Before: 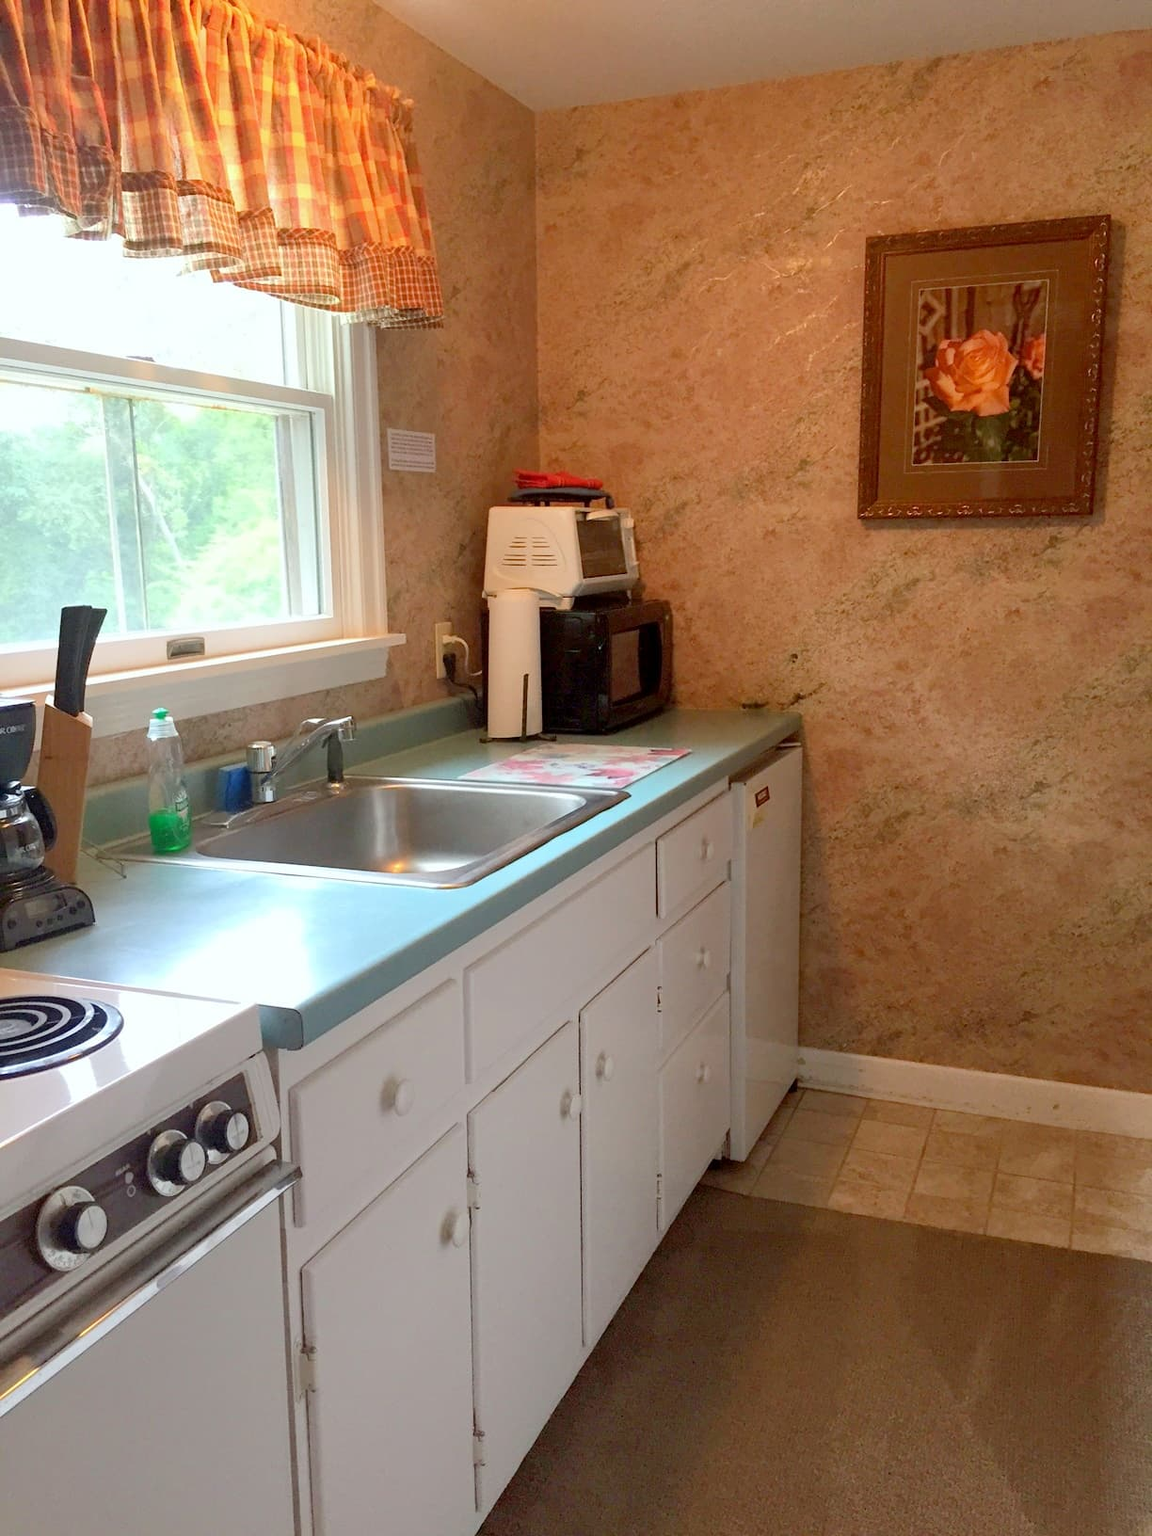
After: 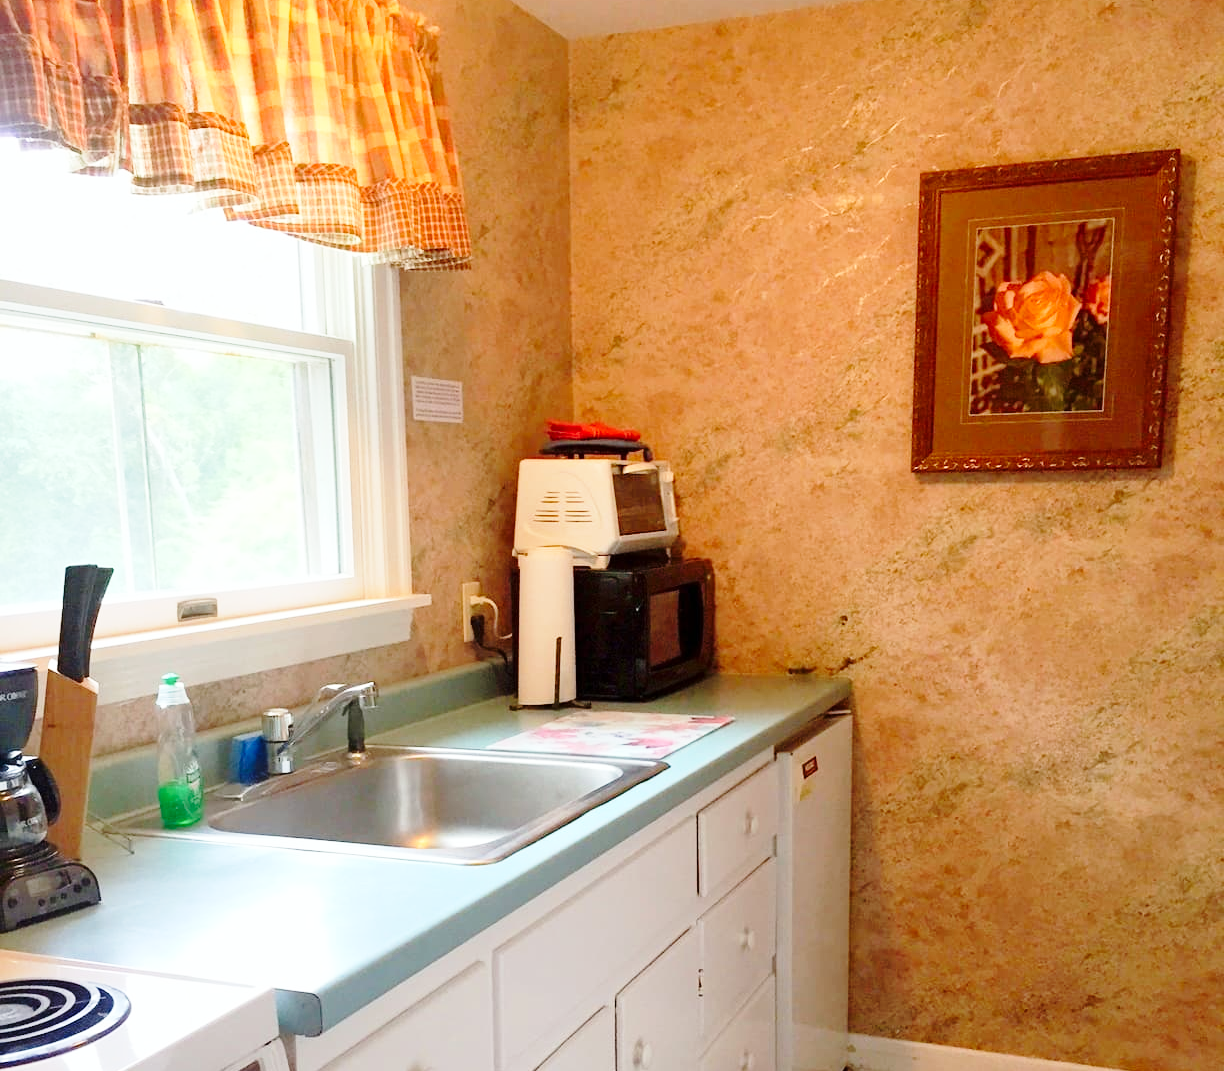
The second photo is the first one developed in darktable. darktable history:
crop and rotate: top 4.848%, bottom 29.503%
base curve: curves: ch0 [(0, 0) (0.028, 0.03) (0.121, 0.232) (0.46, 0.748) (0.859, 0.968) (1, 1)], preserve colors none
